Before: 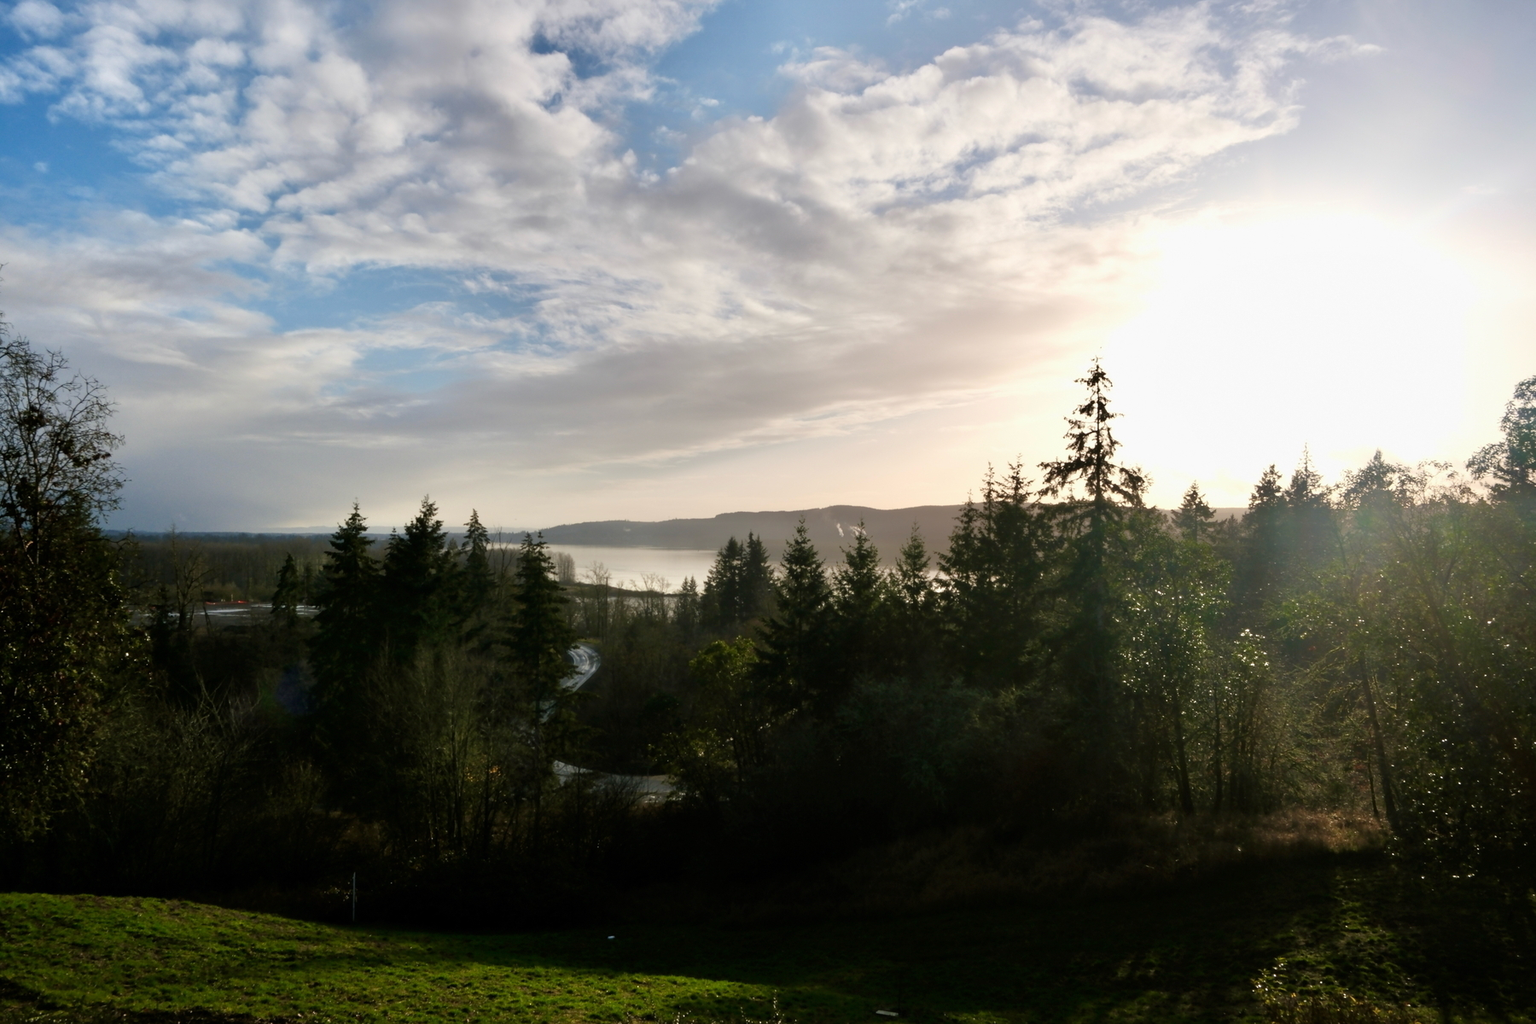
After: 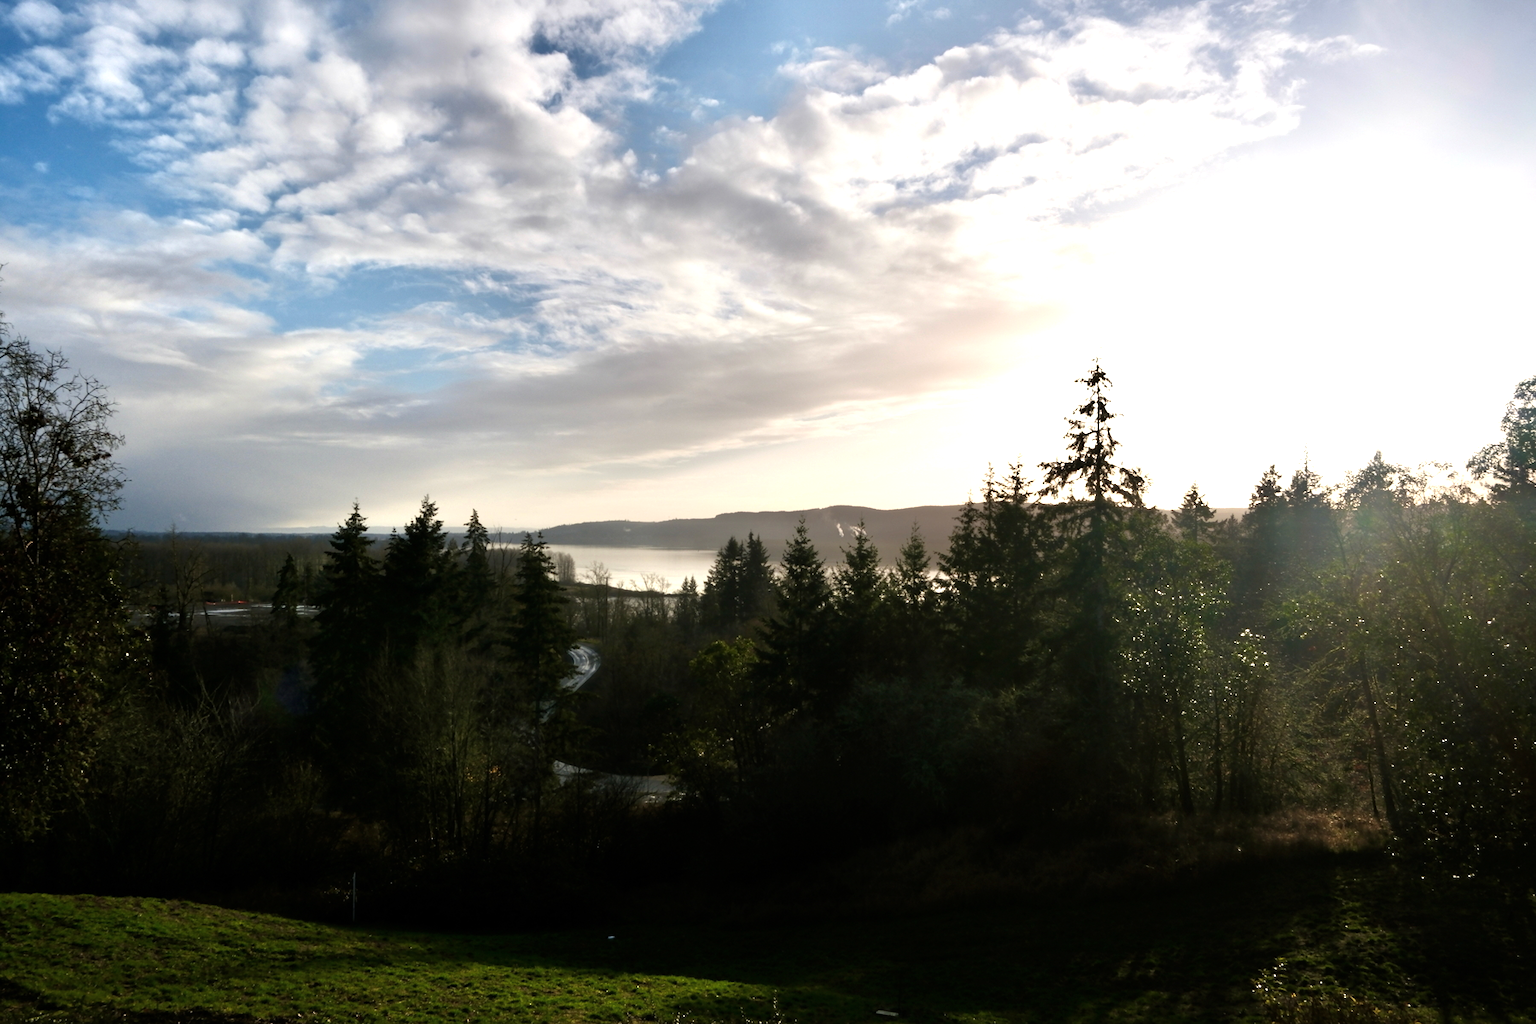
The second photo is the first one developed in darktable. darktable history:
color balance rgb: perceptual saturation grading › global saturation 0.773%, perceptual brilliance grading › global brilliance 15.259%, perceptual brilliance grading › shadows -34.515%
